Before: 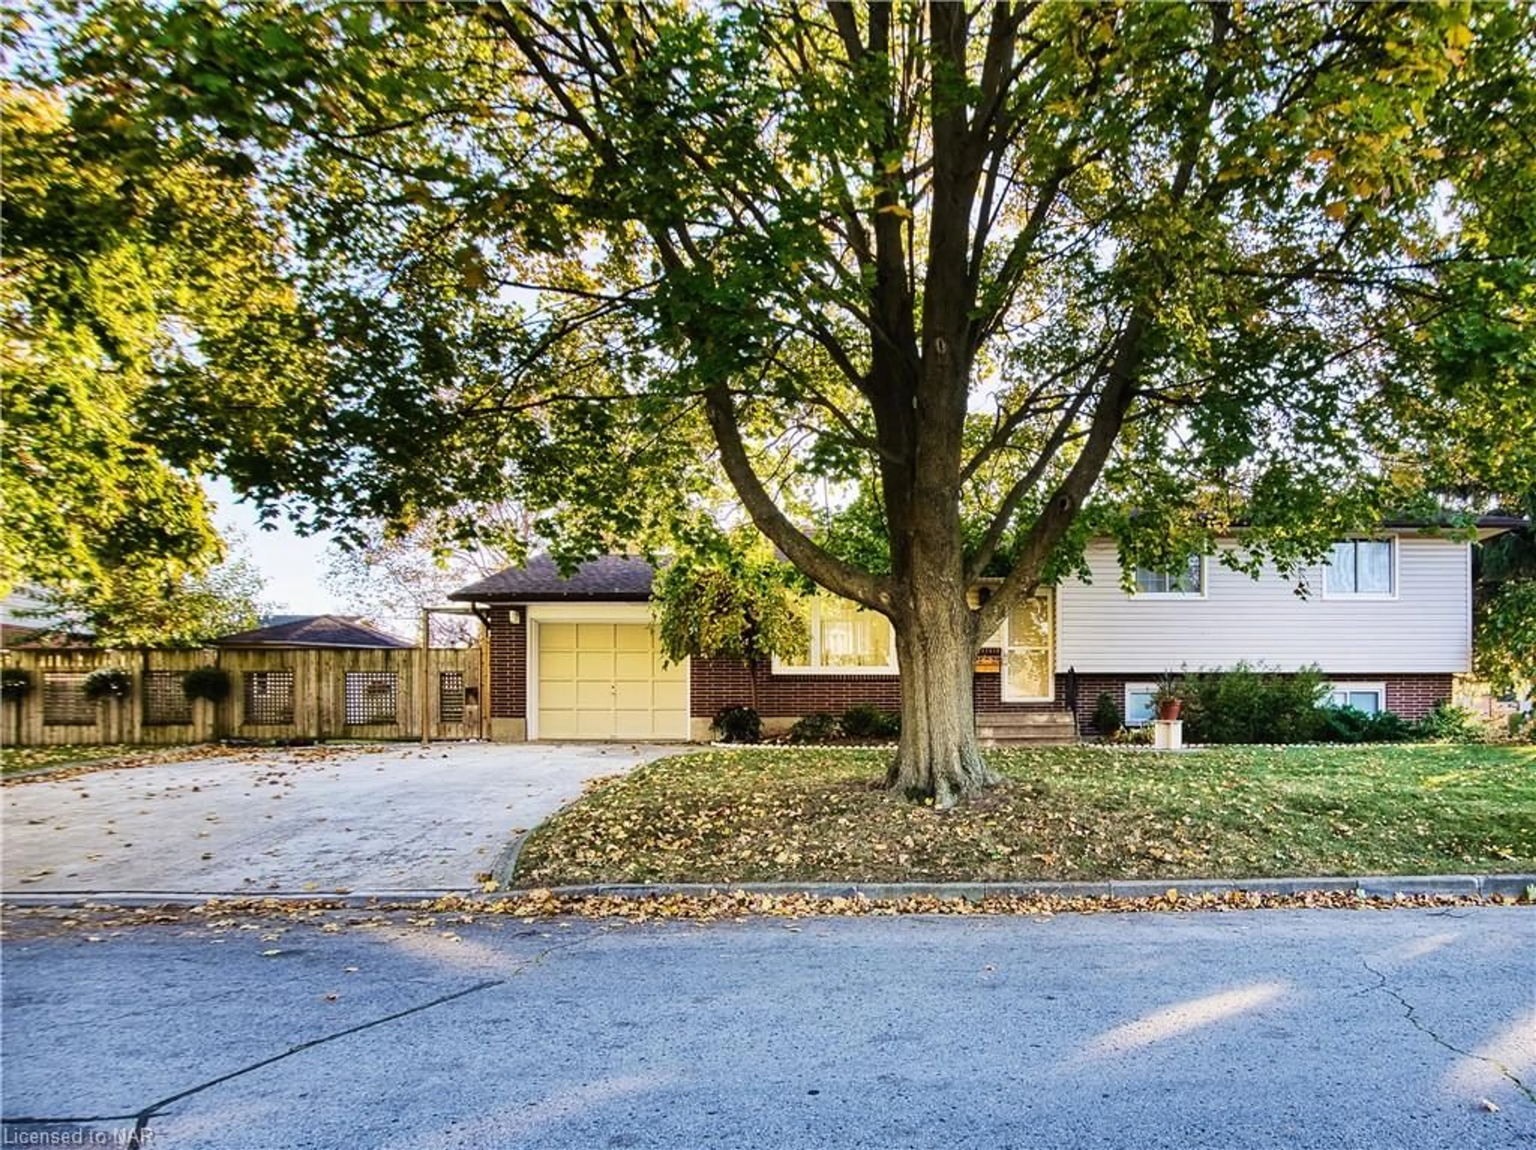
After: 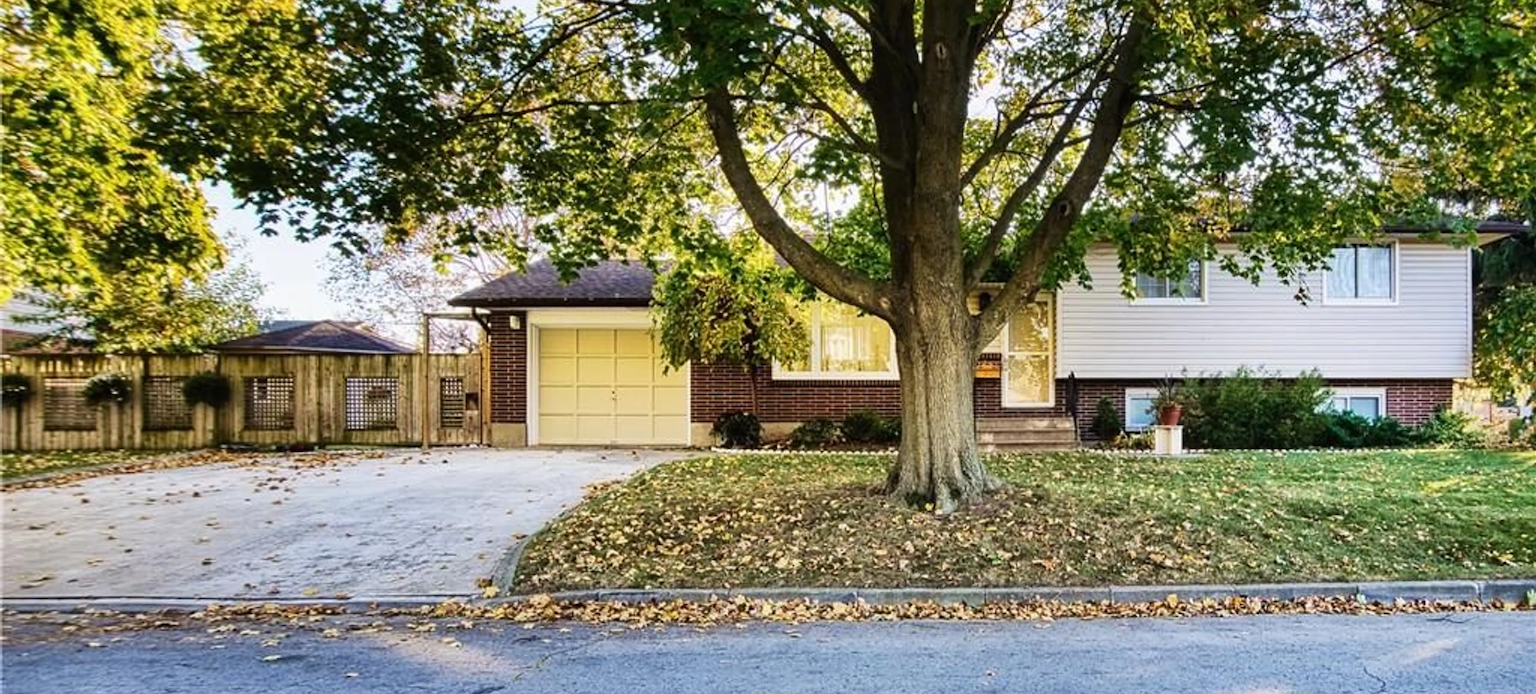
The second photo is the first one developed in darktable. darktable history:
crop and rotate: top 25.668%, bottom 14.005%
